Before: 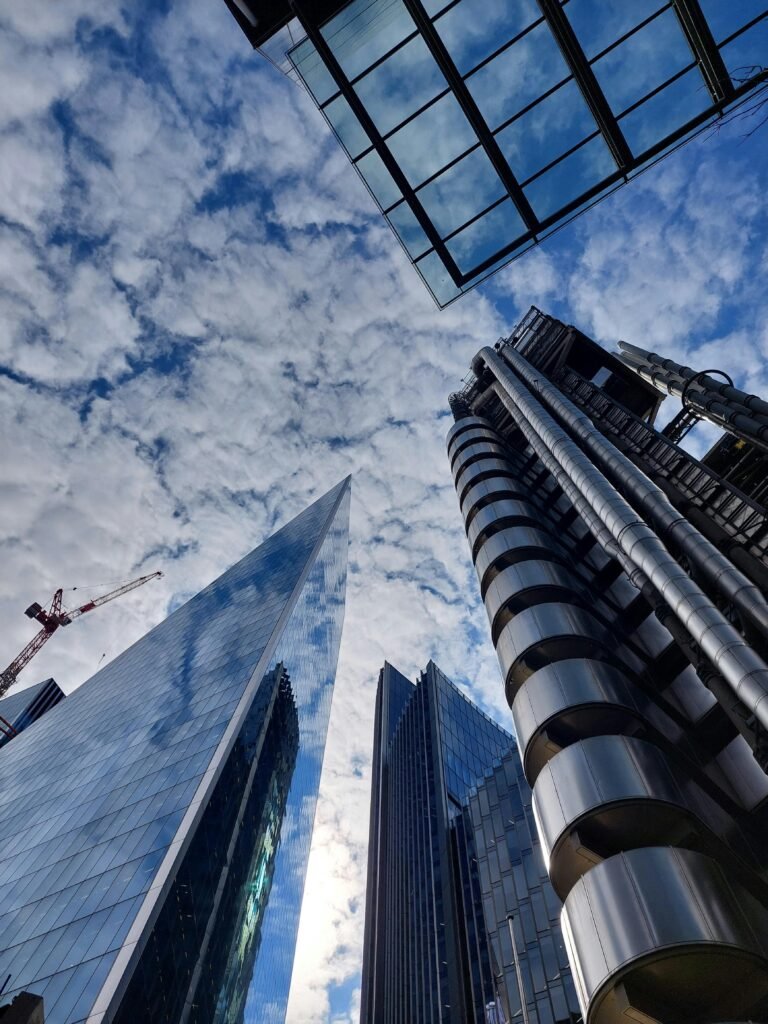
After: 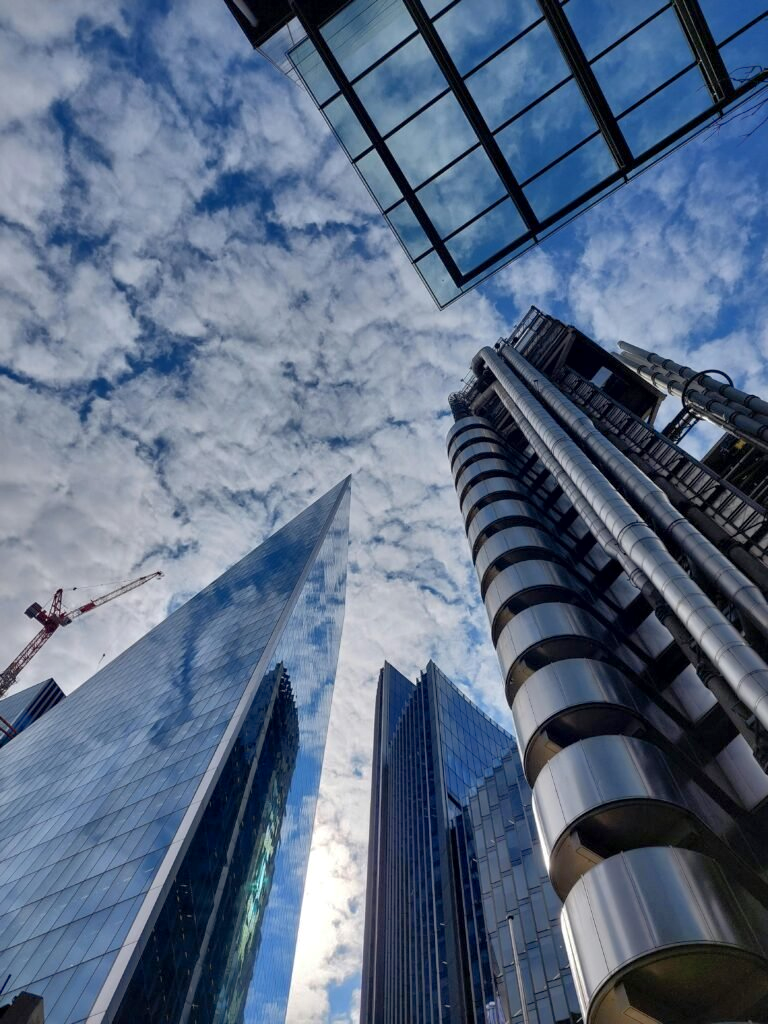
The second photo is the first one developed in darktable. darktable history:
shadows and highlights: on, module defaults
local contrast: mode bilateral grid, contrast 20, coarseness 49, detail 120%, midtone range 0.2
